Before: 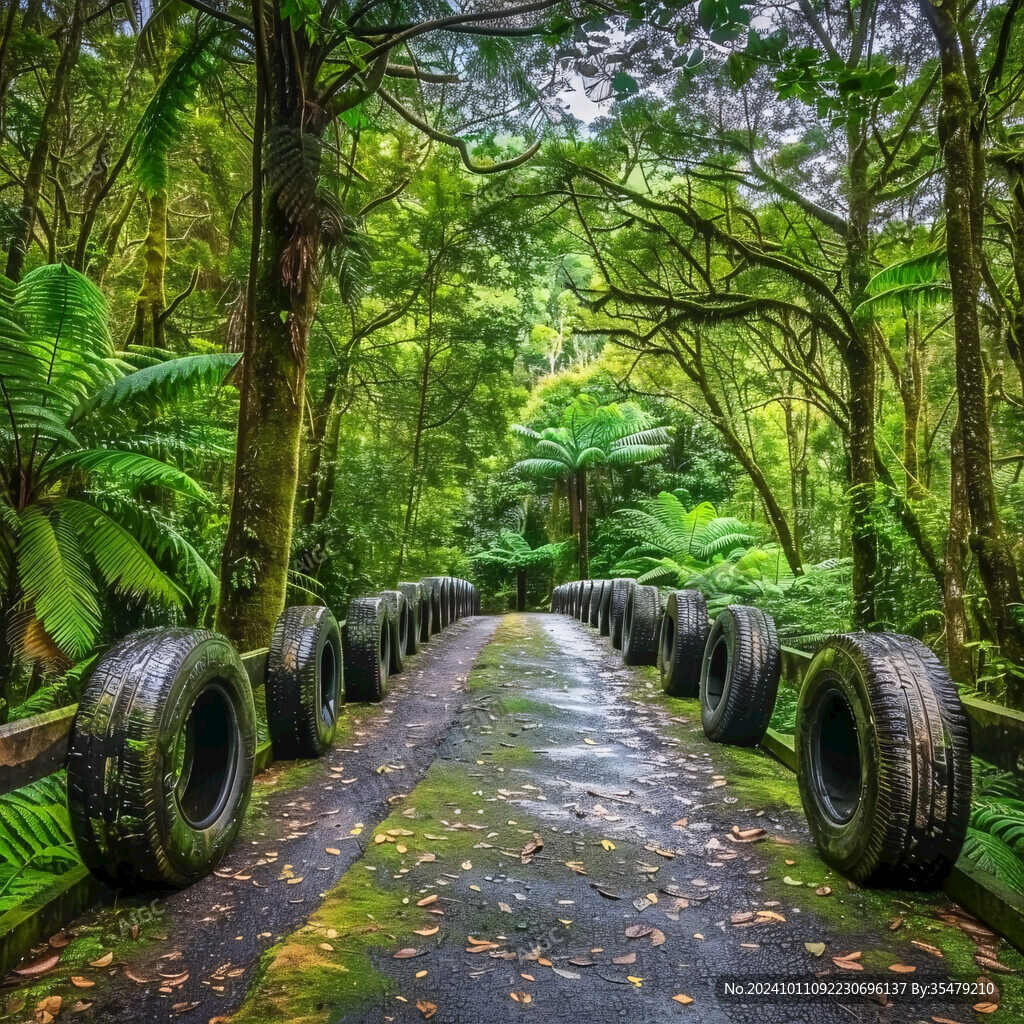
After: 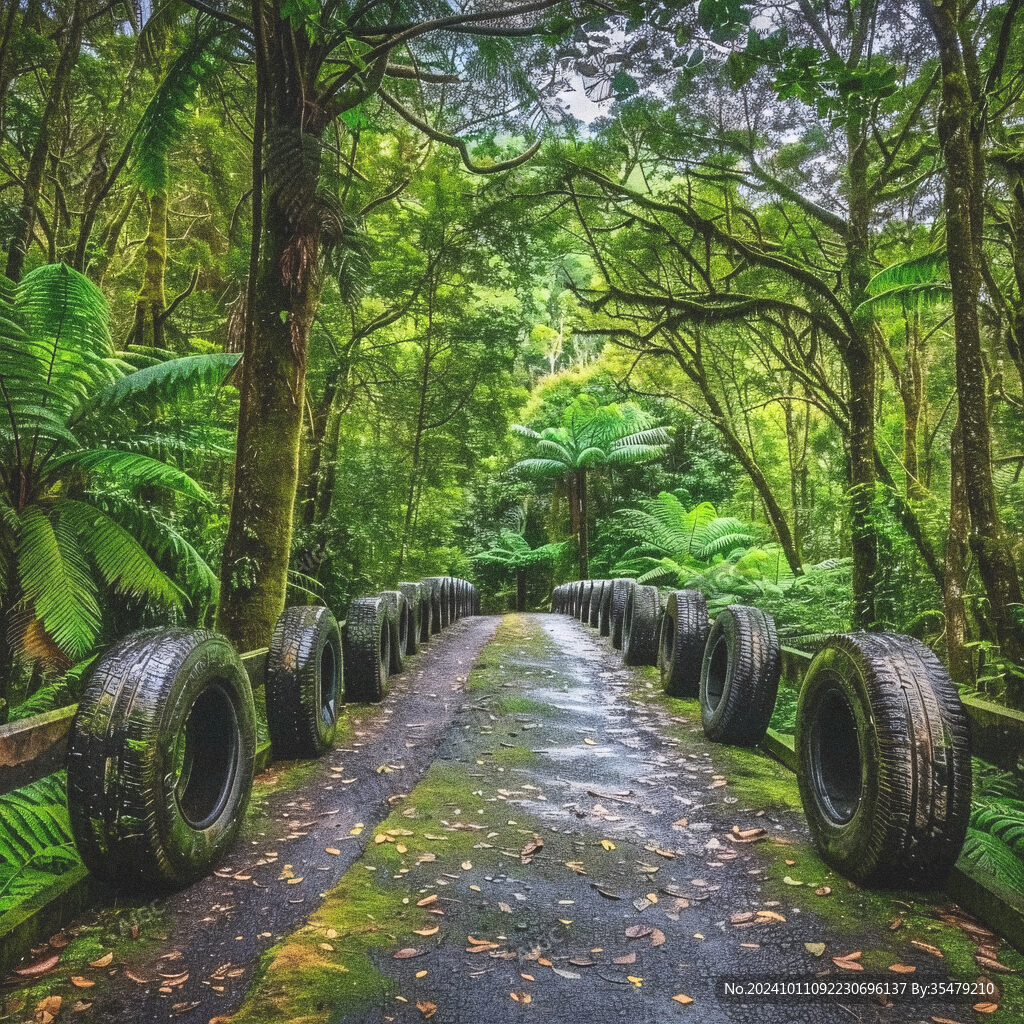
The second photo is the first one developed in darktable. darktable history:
grain: strength 49.07%
exposure: black level correction -0.015, compensate highlight preservation false
